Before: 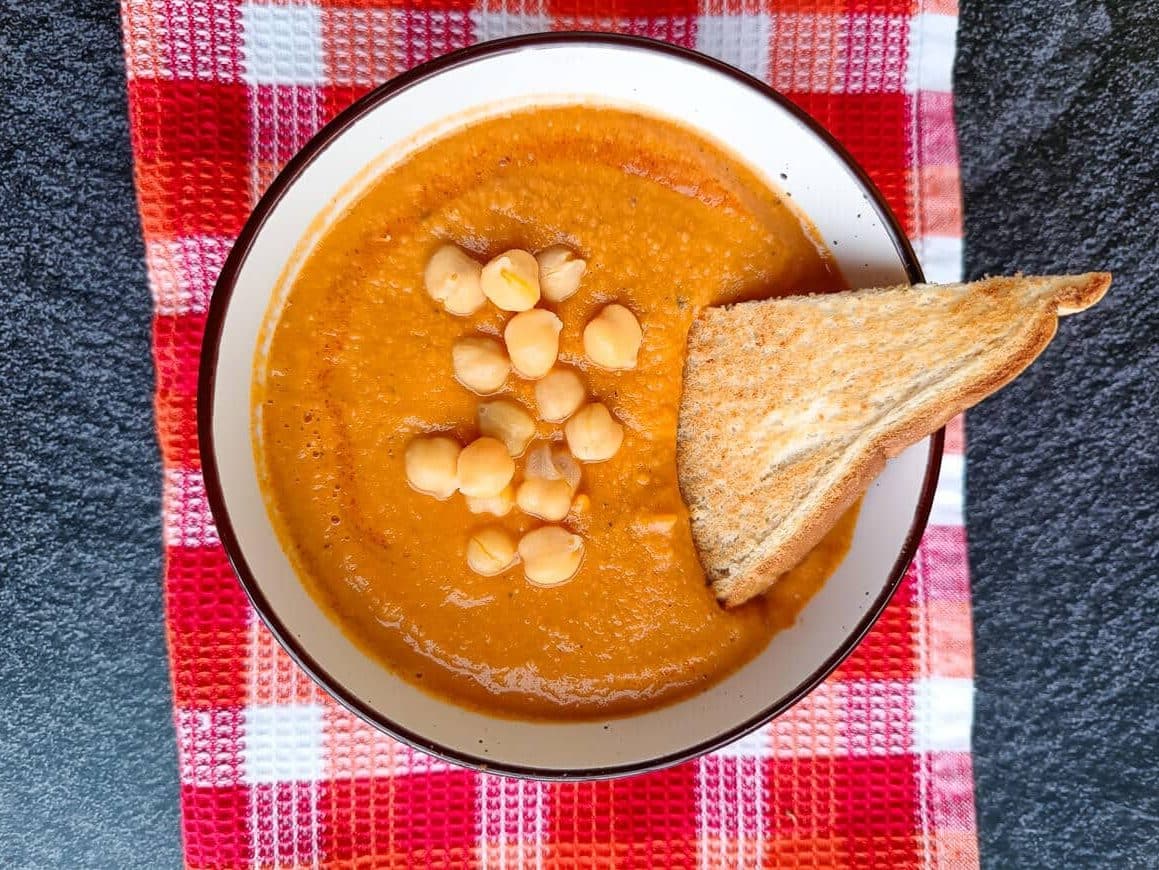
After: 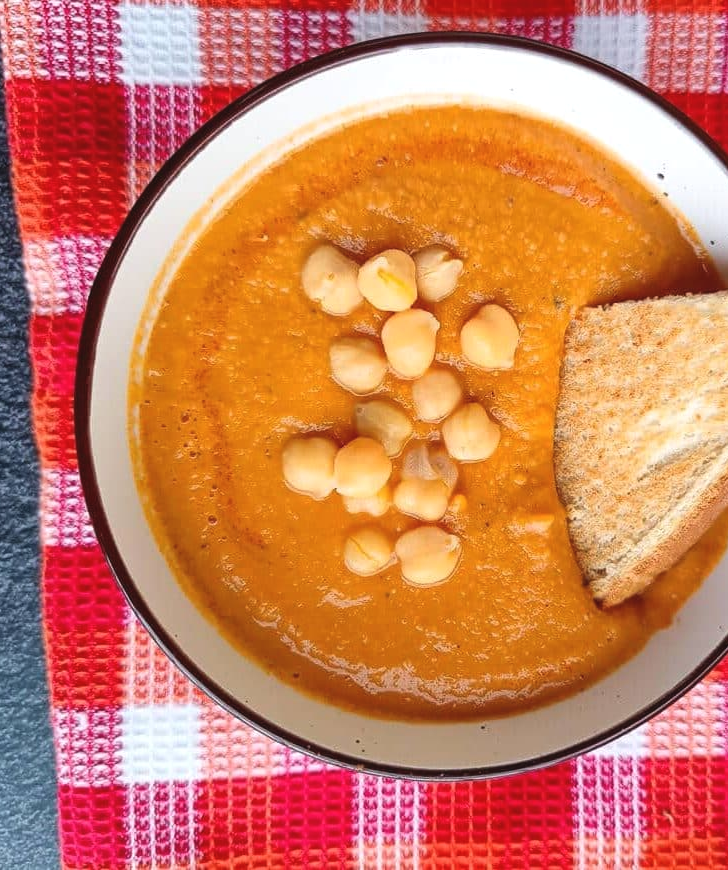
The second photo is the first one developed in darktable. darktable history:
exposure: black level correction -0.005, exposure 0.054 EV, compensate highlight preservation false
crop: left 10.644%, right 26.528%
